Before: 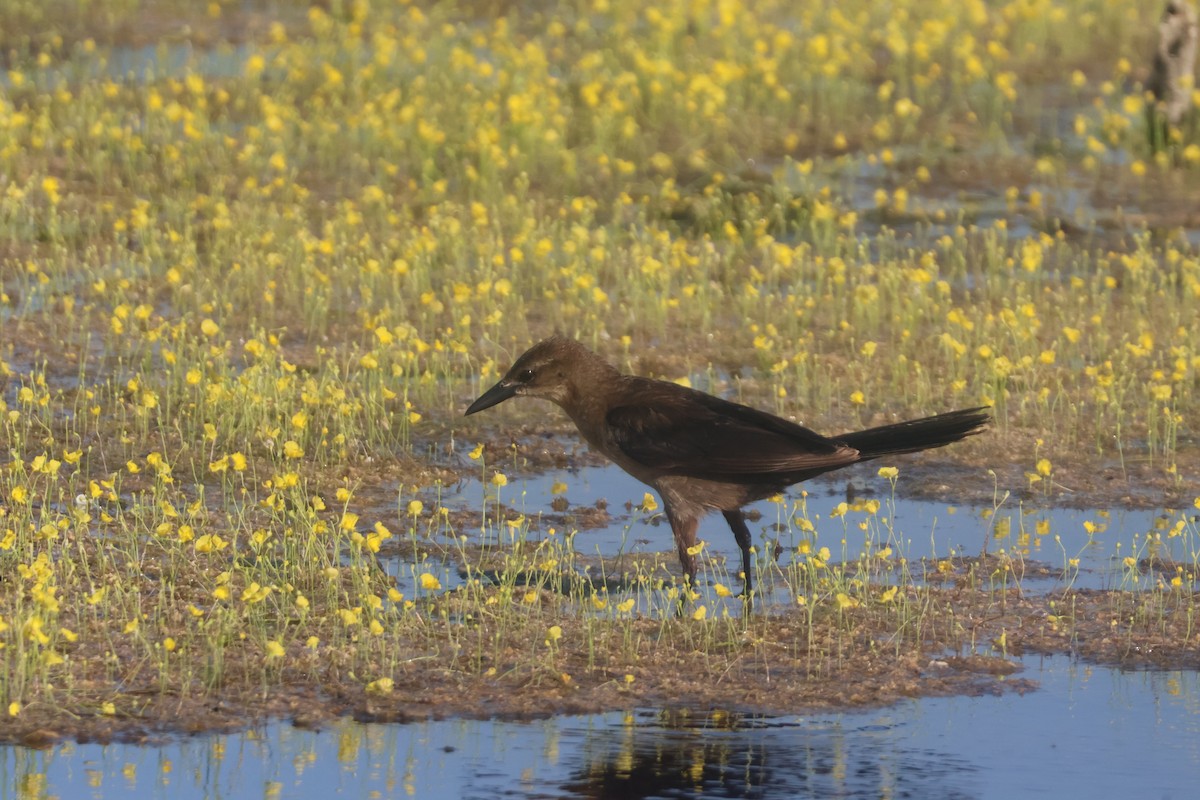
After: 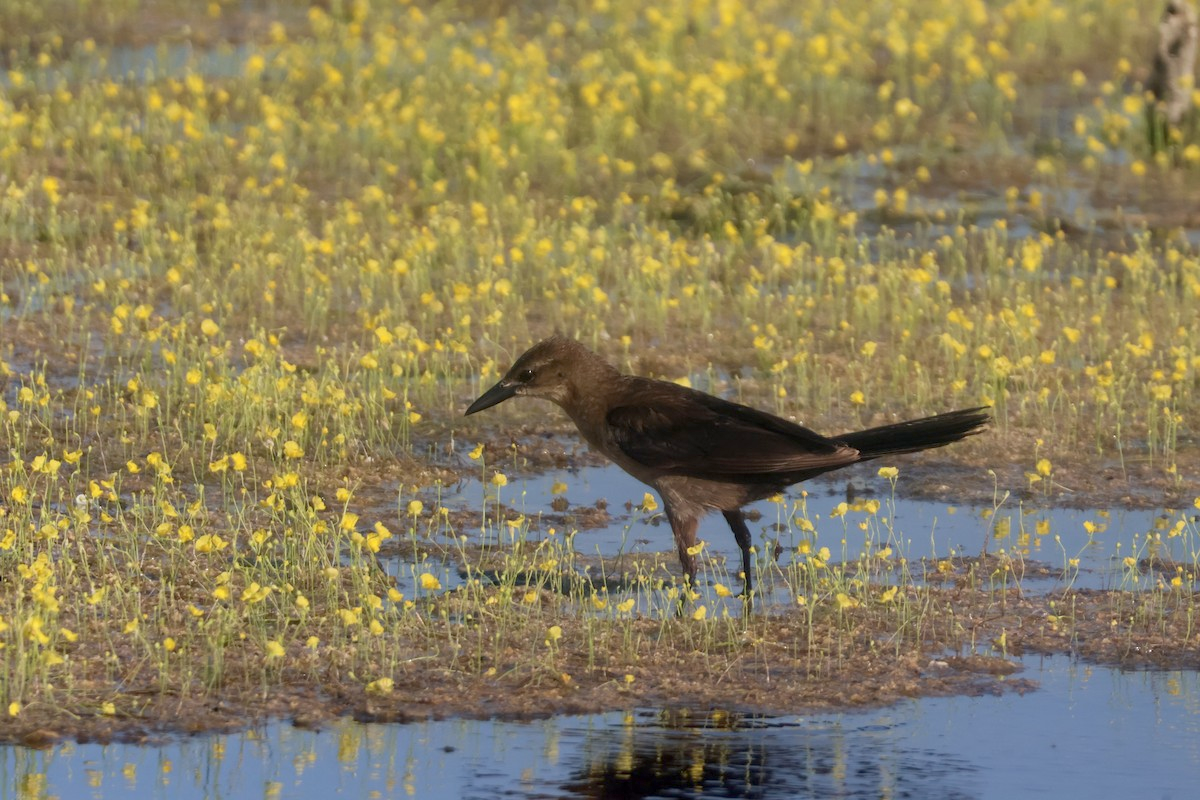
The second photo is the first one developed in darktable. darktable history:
exposure: black level correction 0.009, compensate highlight preservation false
contrast brightness saturation: saturation -0.051
